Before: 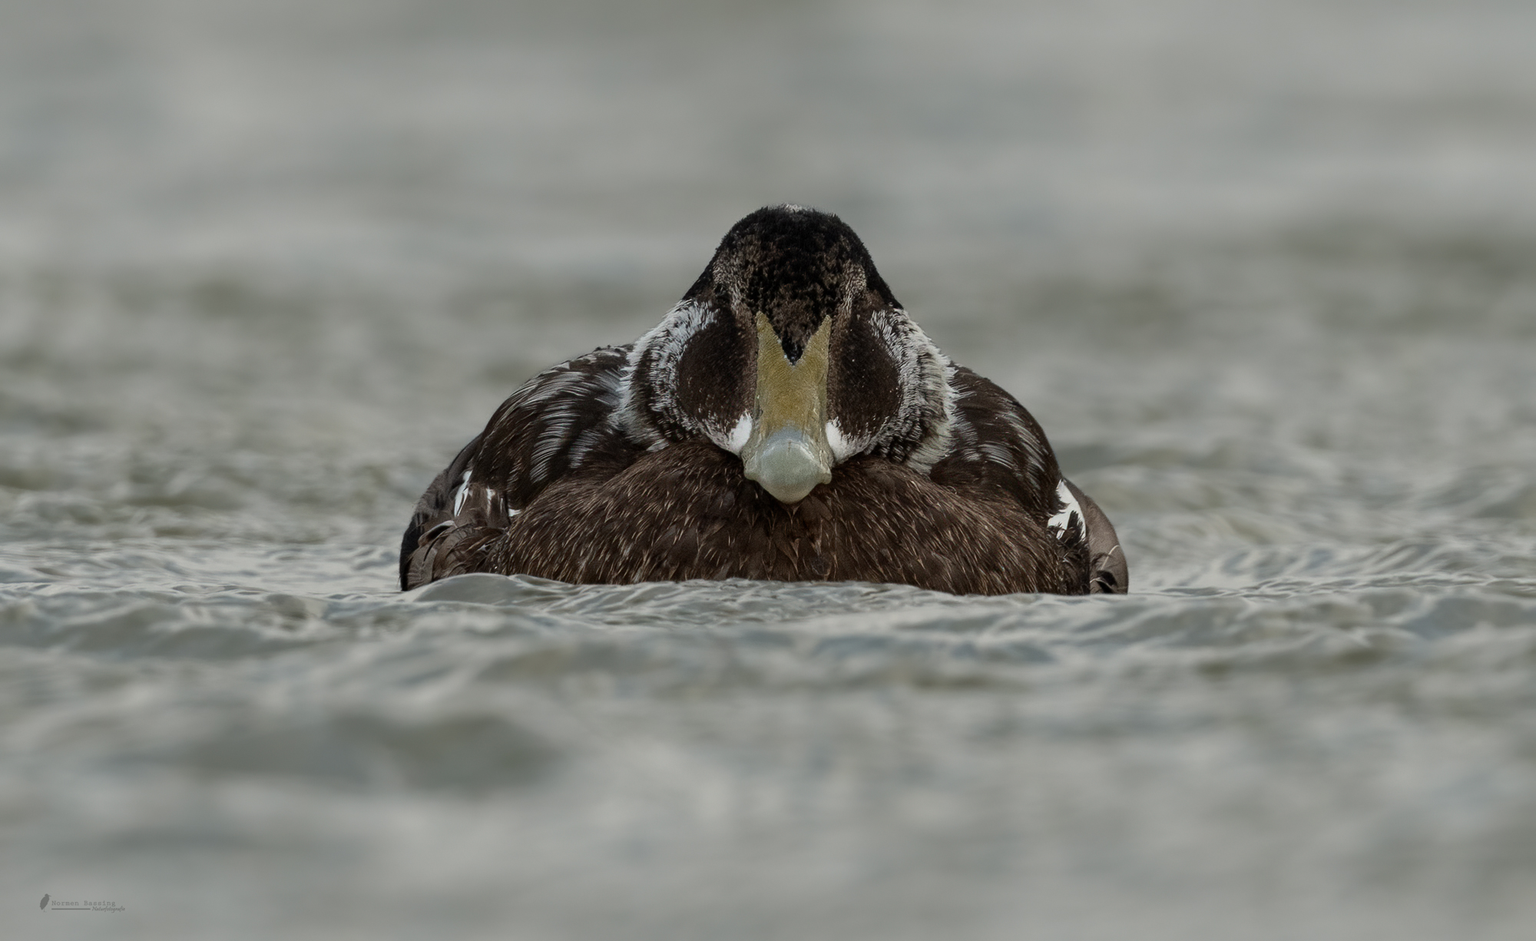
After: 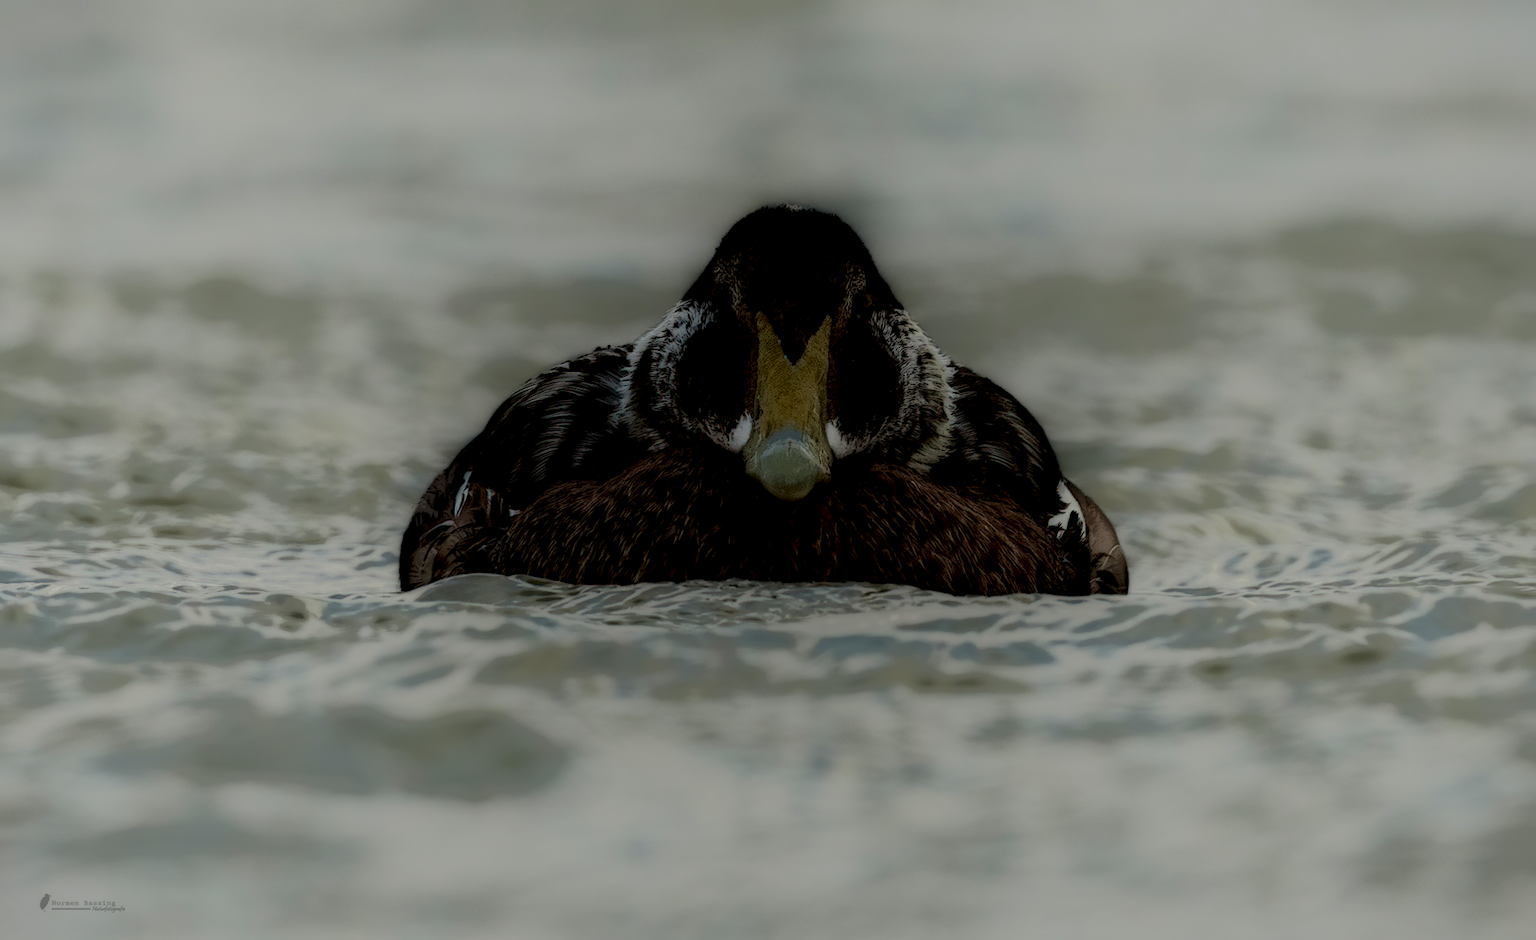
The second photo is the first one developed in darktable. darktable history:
velvia: on, module defaults
local contrast: highlights 1%, shadows 212%, detail 164%, midtone range 0.007
contrast brightness saturation: contrast 0.028, brightness 0.063, saturation 0.124
vignetting: fall-off start 97.17%, brightness -0.175, saturation -0.292, width/height ratio 1.184, unbound false
